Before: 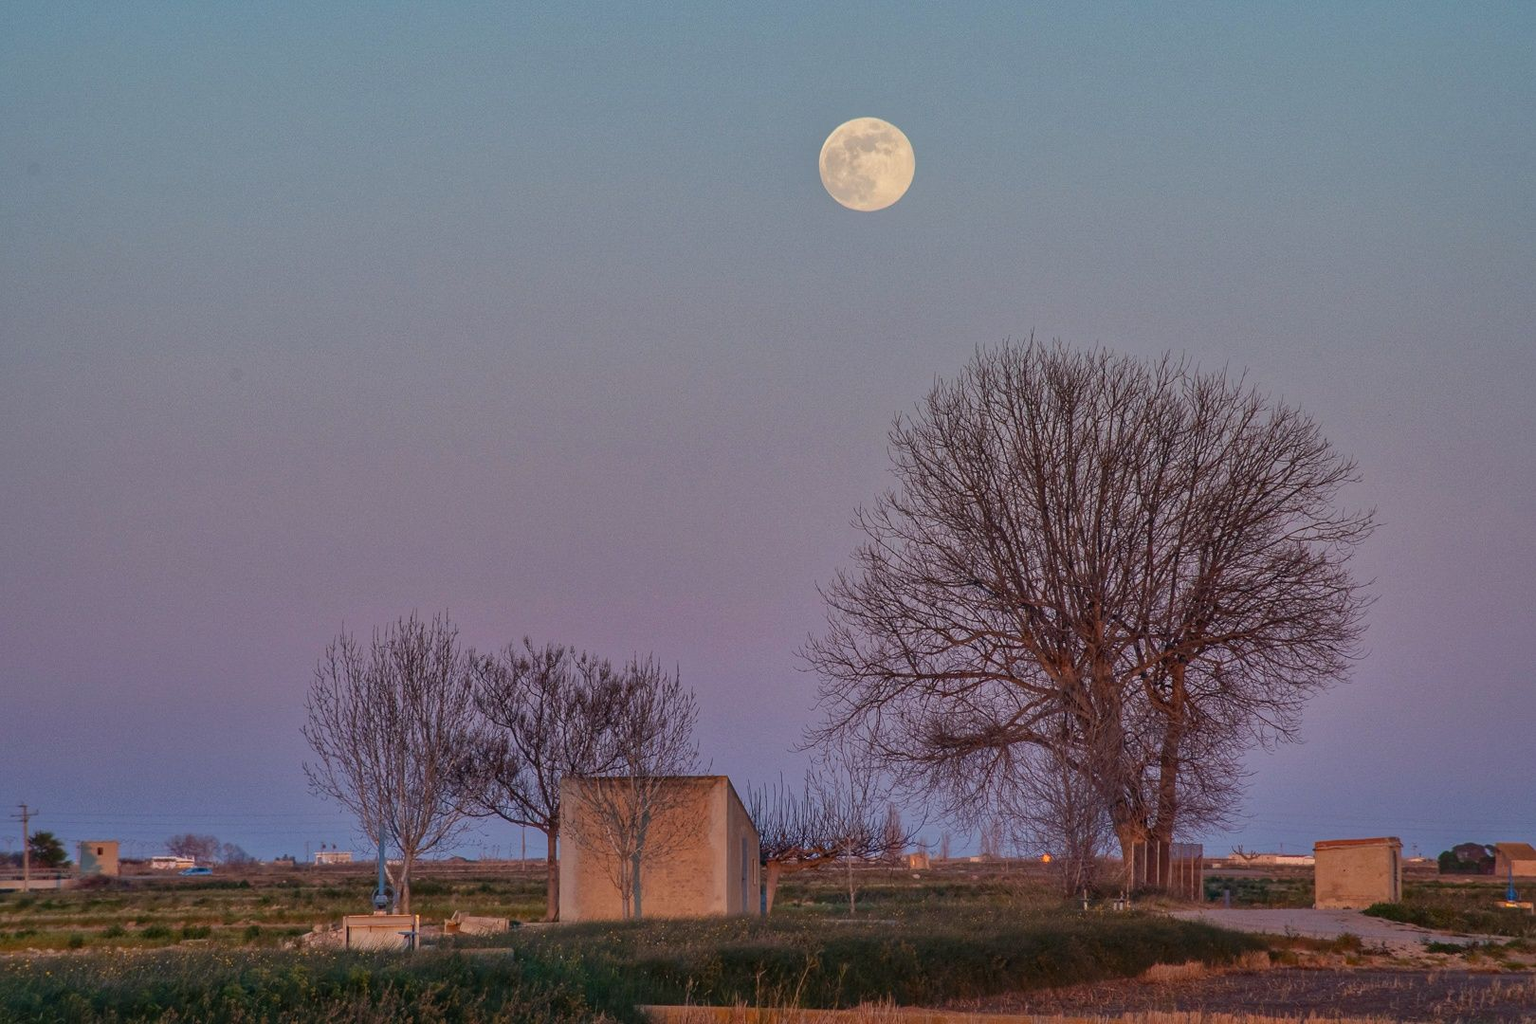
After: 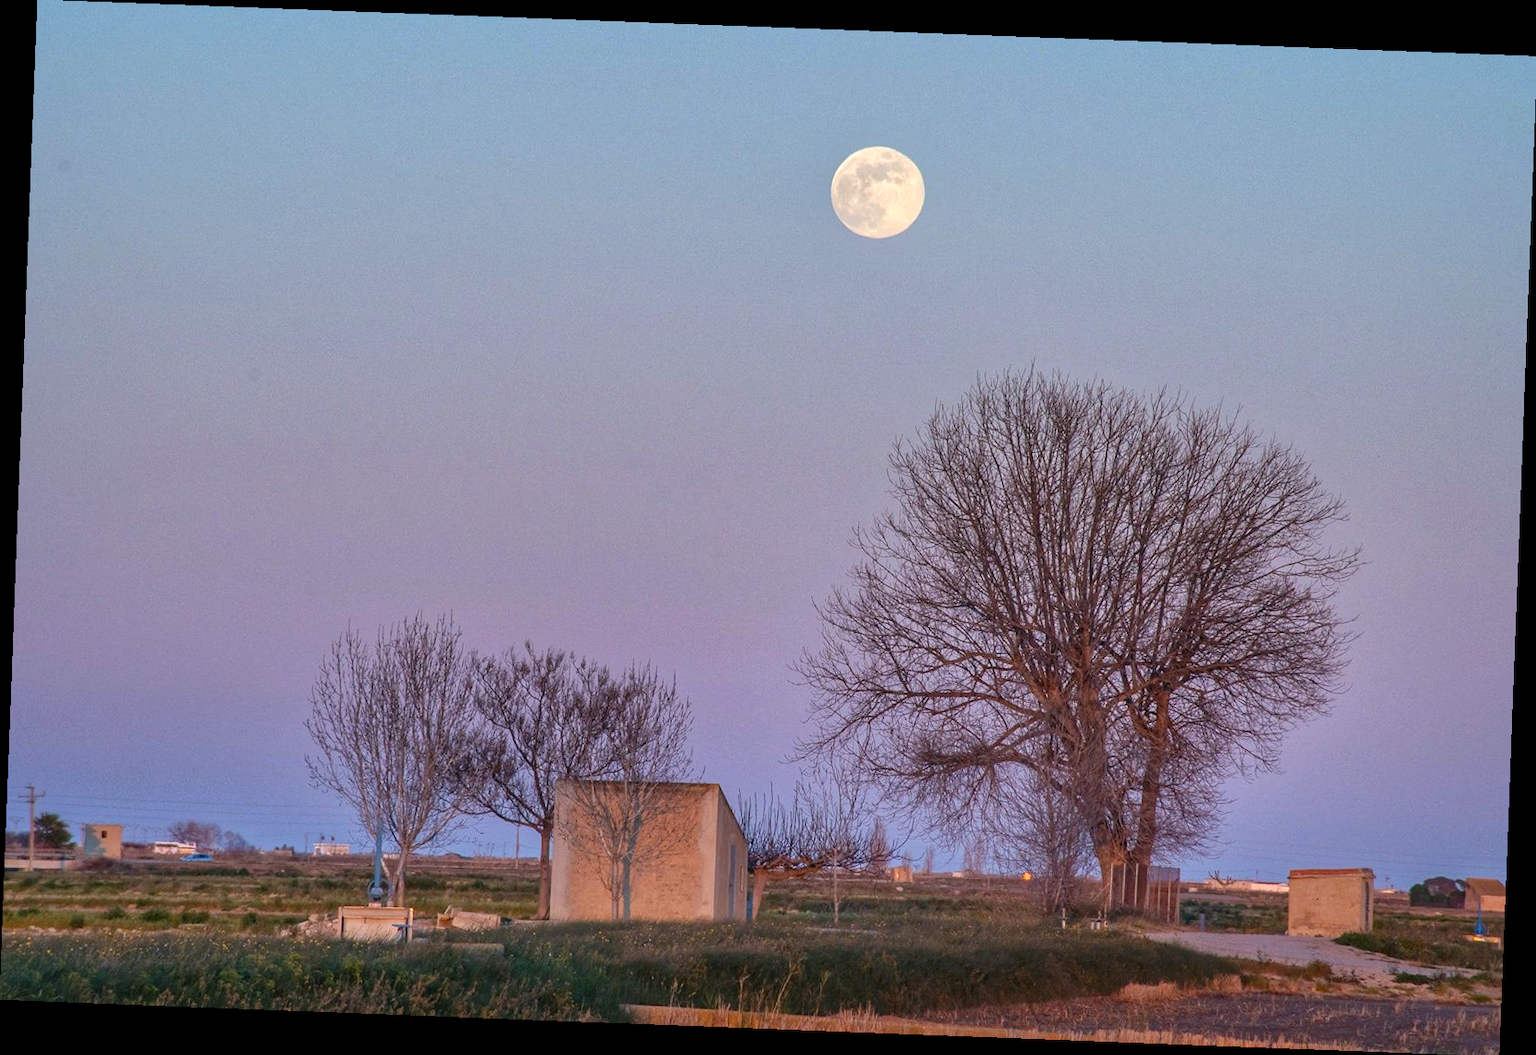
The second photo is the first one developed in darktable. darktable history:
white balance: red 0.974, blue 1.044
exposure: exposure 0.6 EV, compensate highlight preservation false
rotate and perspective: rotation 2.17°, automatic cropping off
